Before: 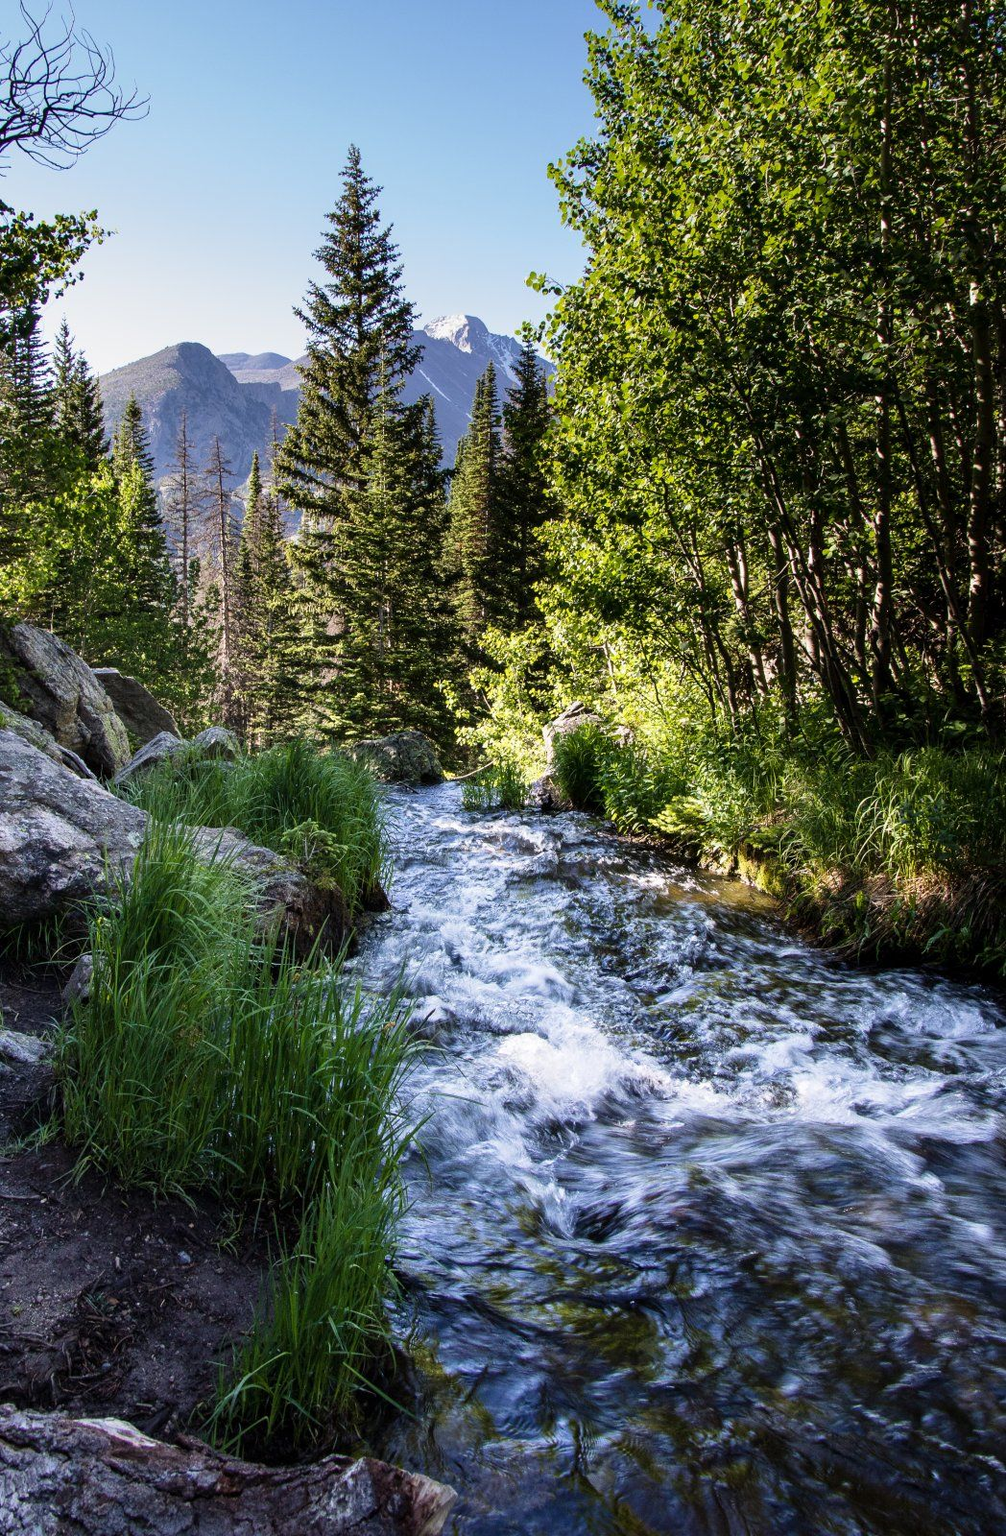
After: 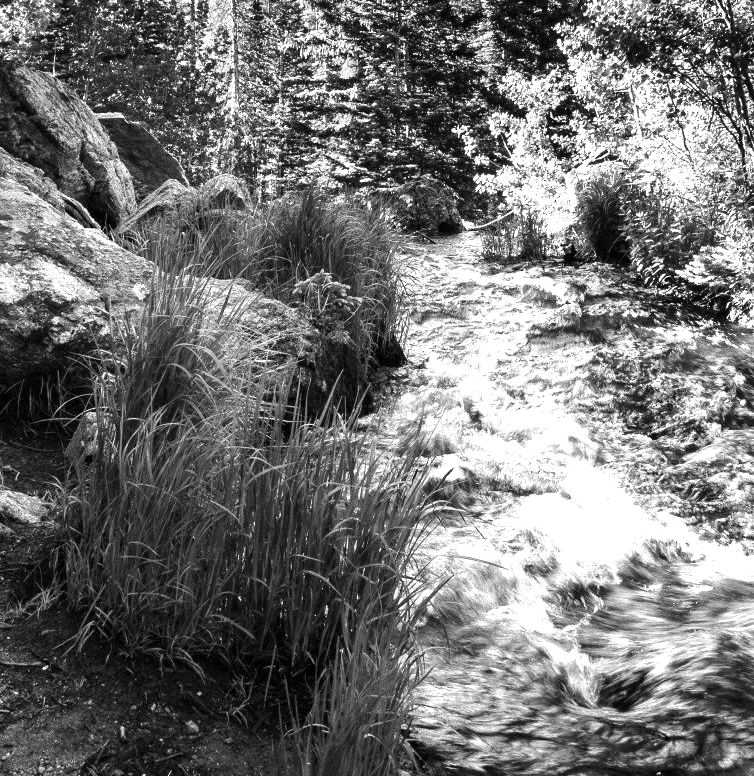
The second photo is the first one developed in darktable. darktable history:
tone equalizer: -8 EV -0.417 EV, -7 EV -0.389 EV, -6 EV -0.333 EV, -5 EV -0.222 EV, -3 EV 0.222 EV, -2 EV 0.333 EV, -1 EV 0.389 EV, +0 EV 0.417 EV, edges refinement/feathering 500, mask exposure compensation -1.57 EV, preserve details no
monochrome: on, module defaults
exposure: exposure 0.64 EV, compensate highlight preservation false
crop: top 36.498%, right 27.964%, bottom 14.995%
color correction: highlights a* 15, highlights b* 31.55
